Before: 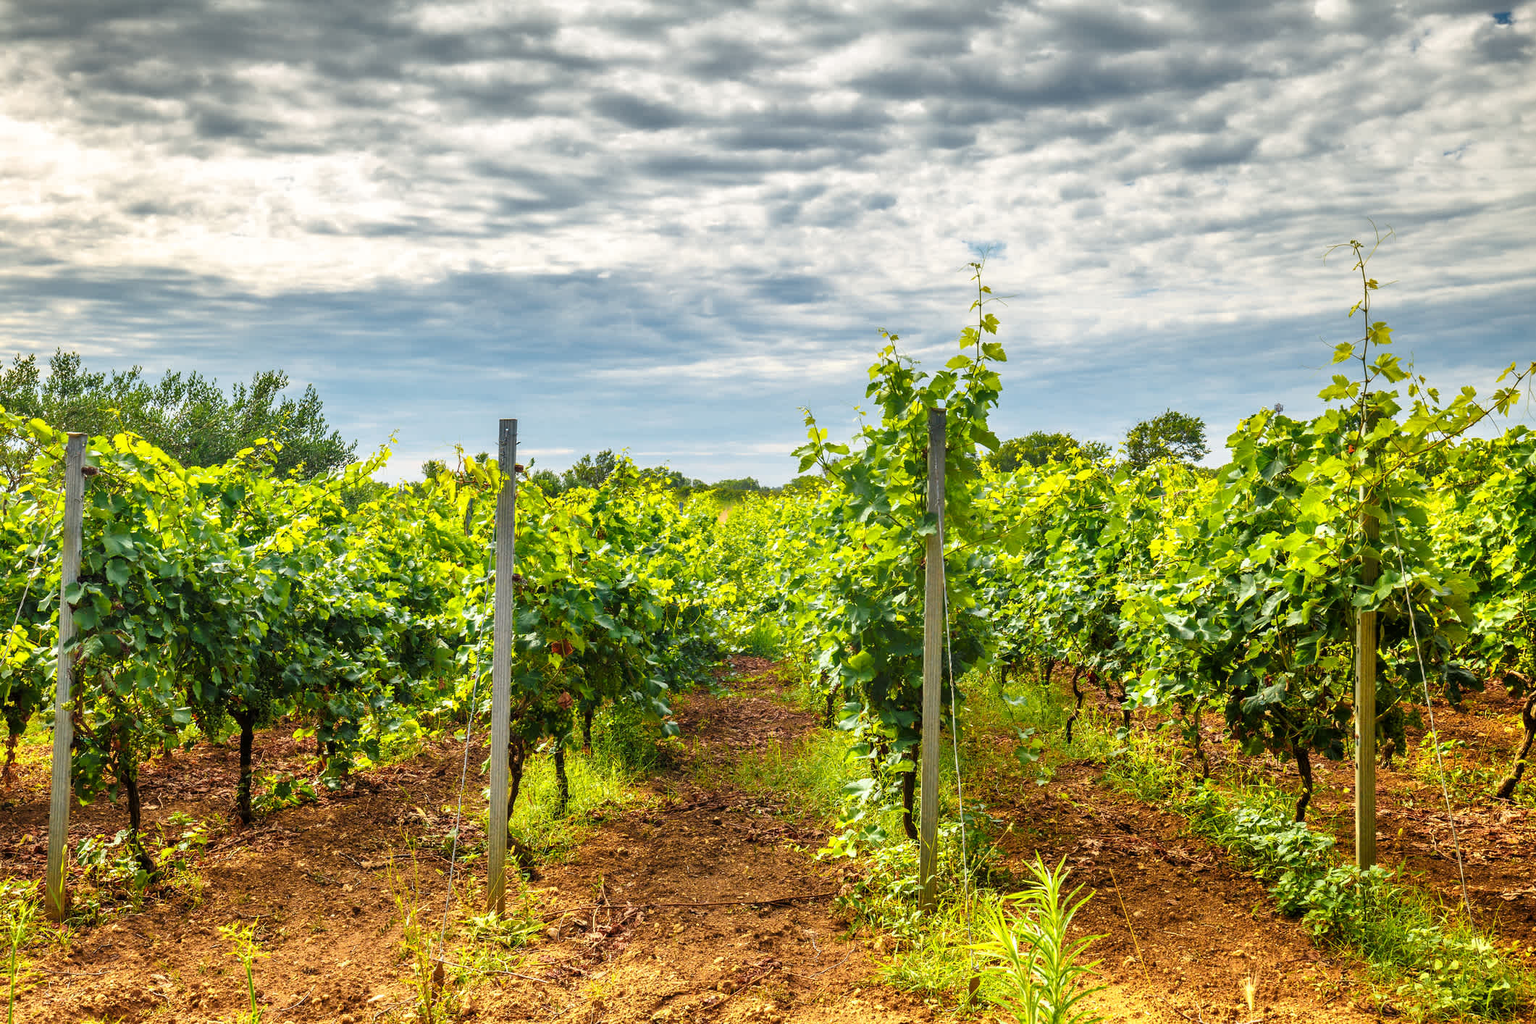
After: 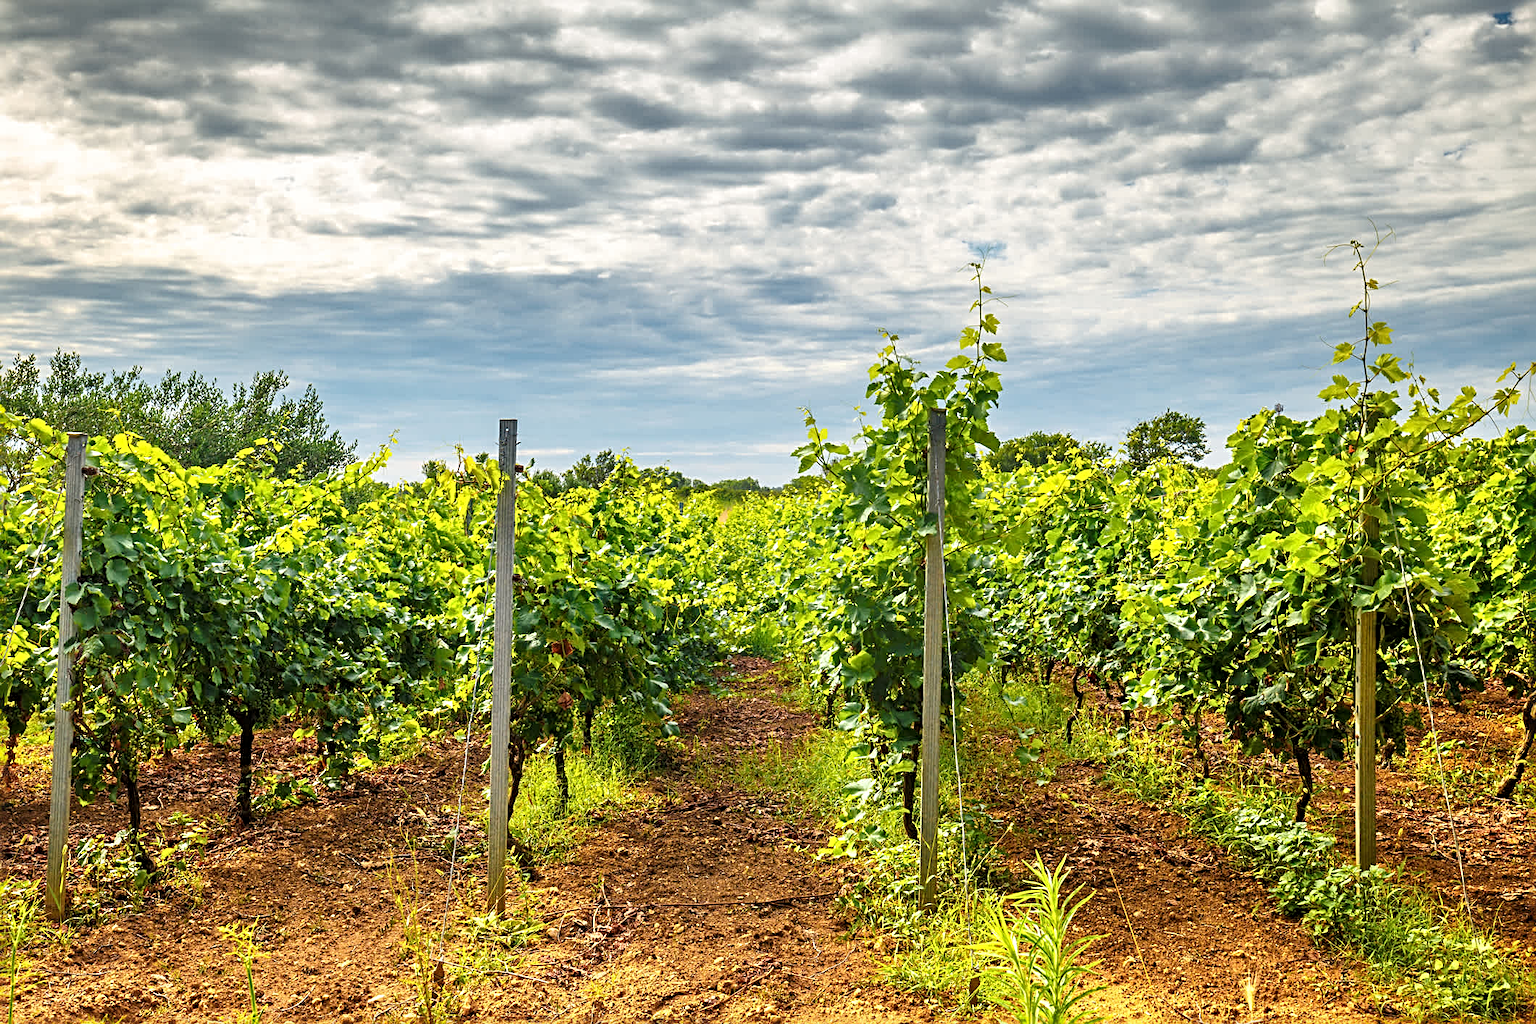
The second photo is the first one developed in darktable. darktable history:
sharpen: radius 3.972
